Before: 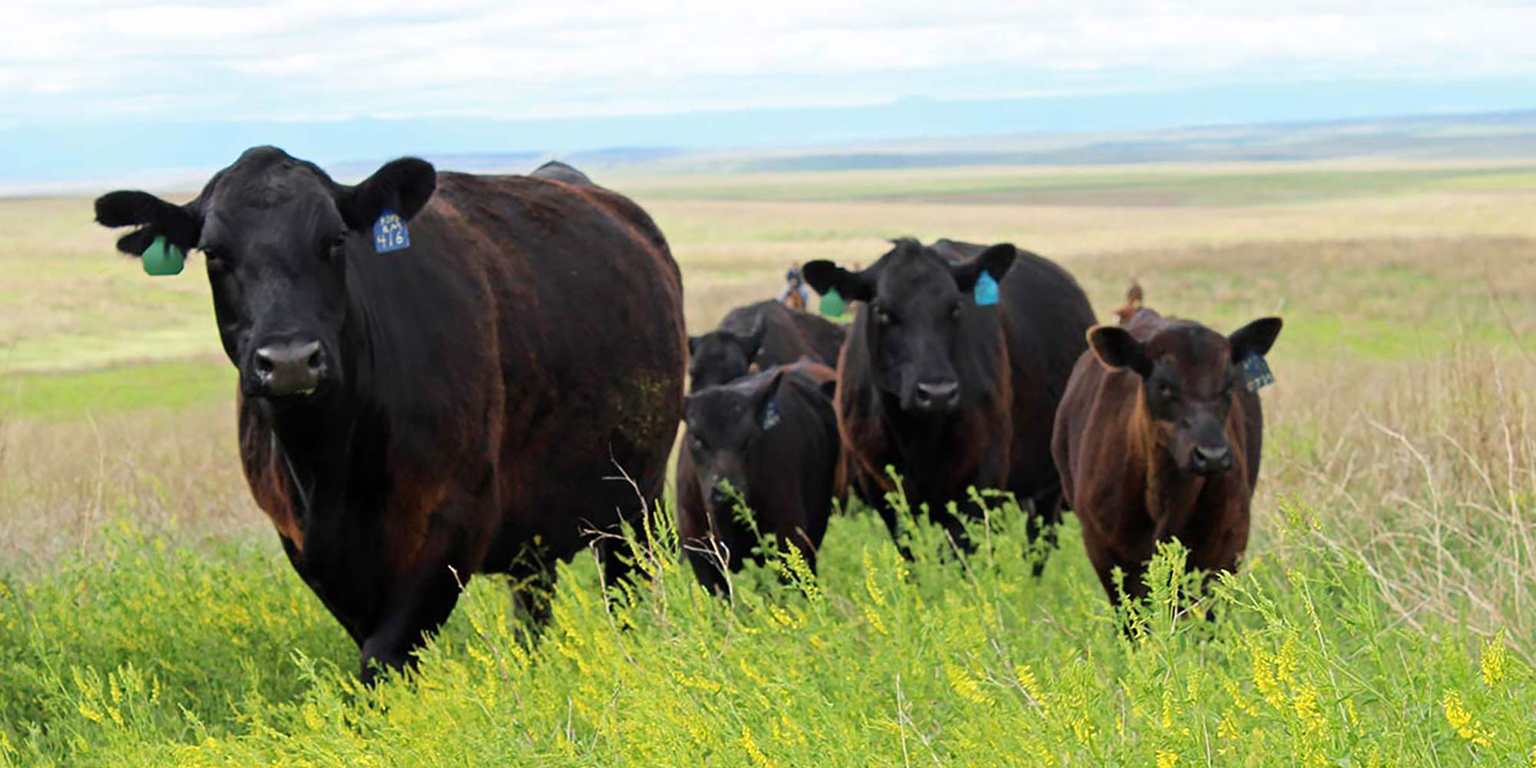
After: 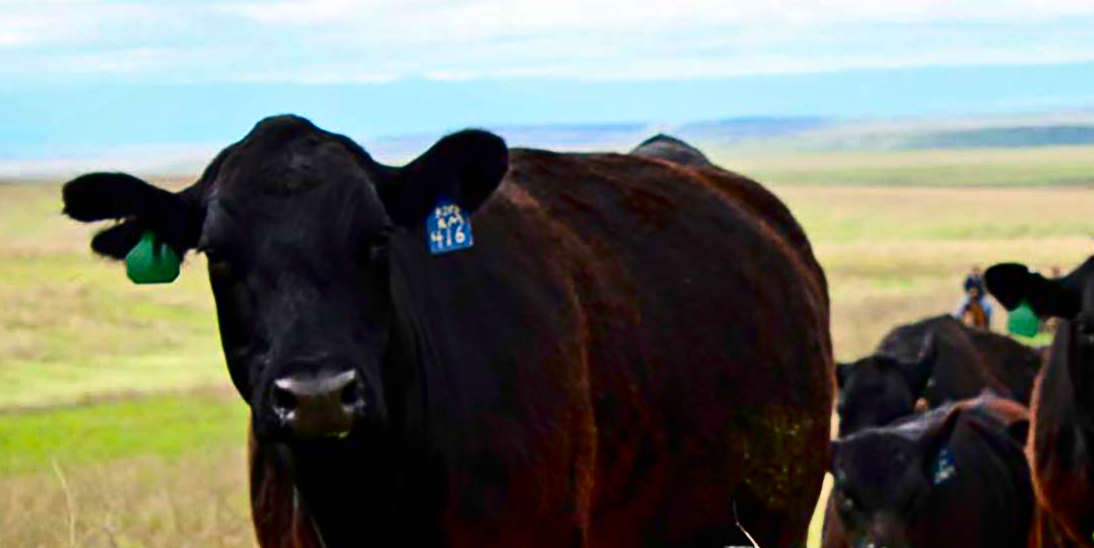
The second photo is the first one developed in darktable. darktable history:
haze removal: compatibility mode true, adaptive false
crop and rotate: left 3.047%, top 7.509%, right 42.236%, bottom 37.598%
shadows and highlights: radius 133.83, soften with gaussian
contrast brightness saturation: contrast 0.22, brightness -0.19, saturation 0.24
